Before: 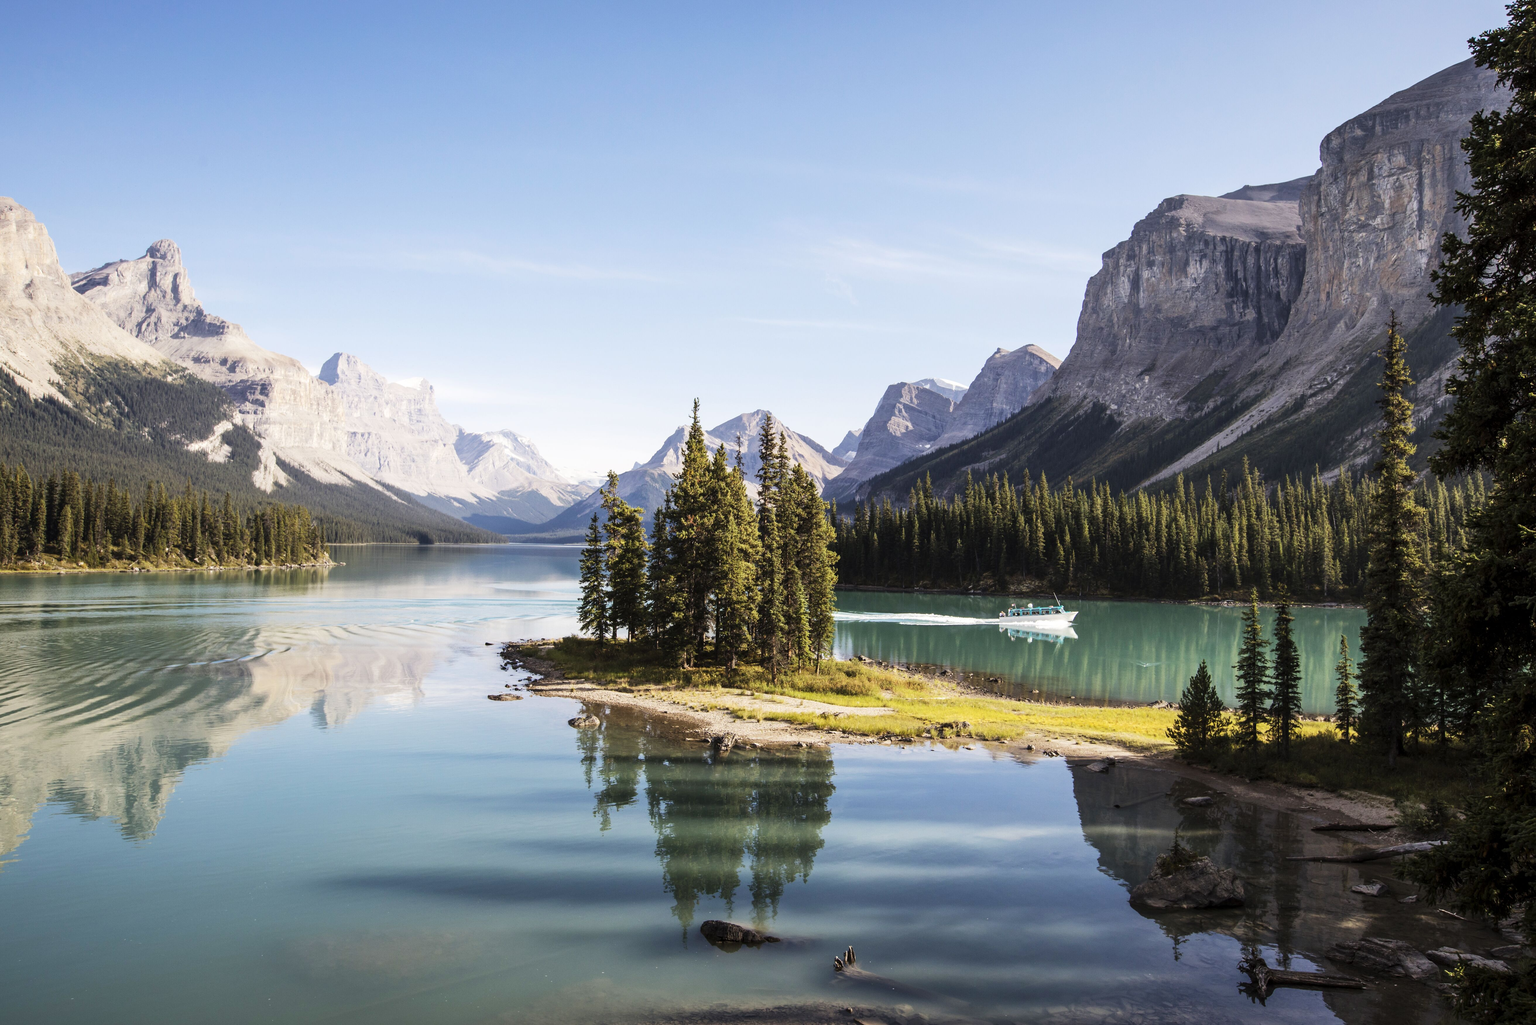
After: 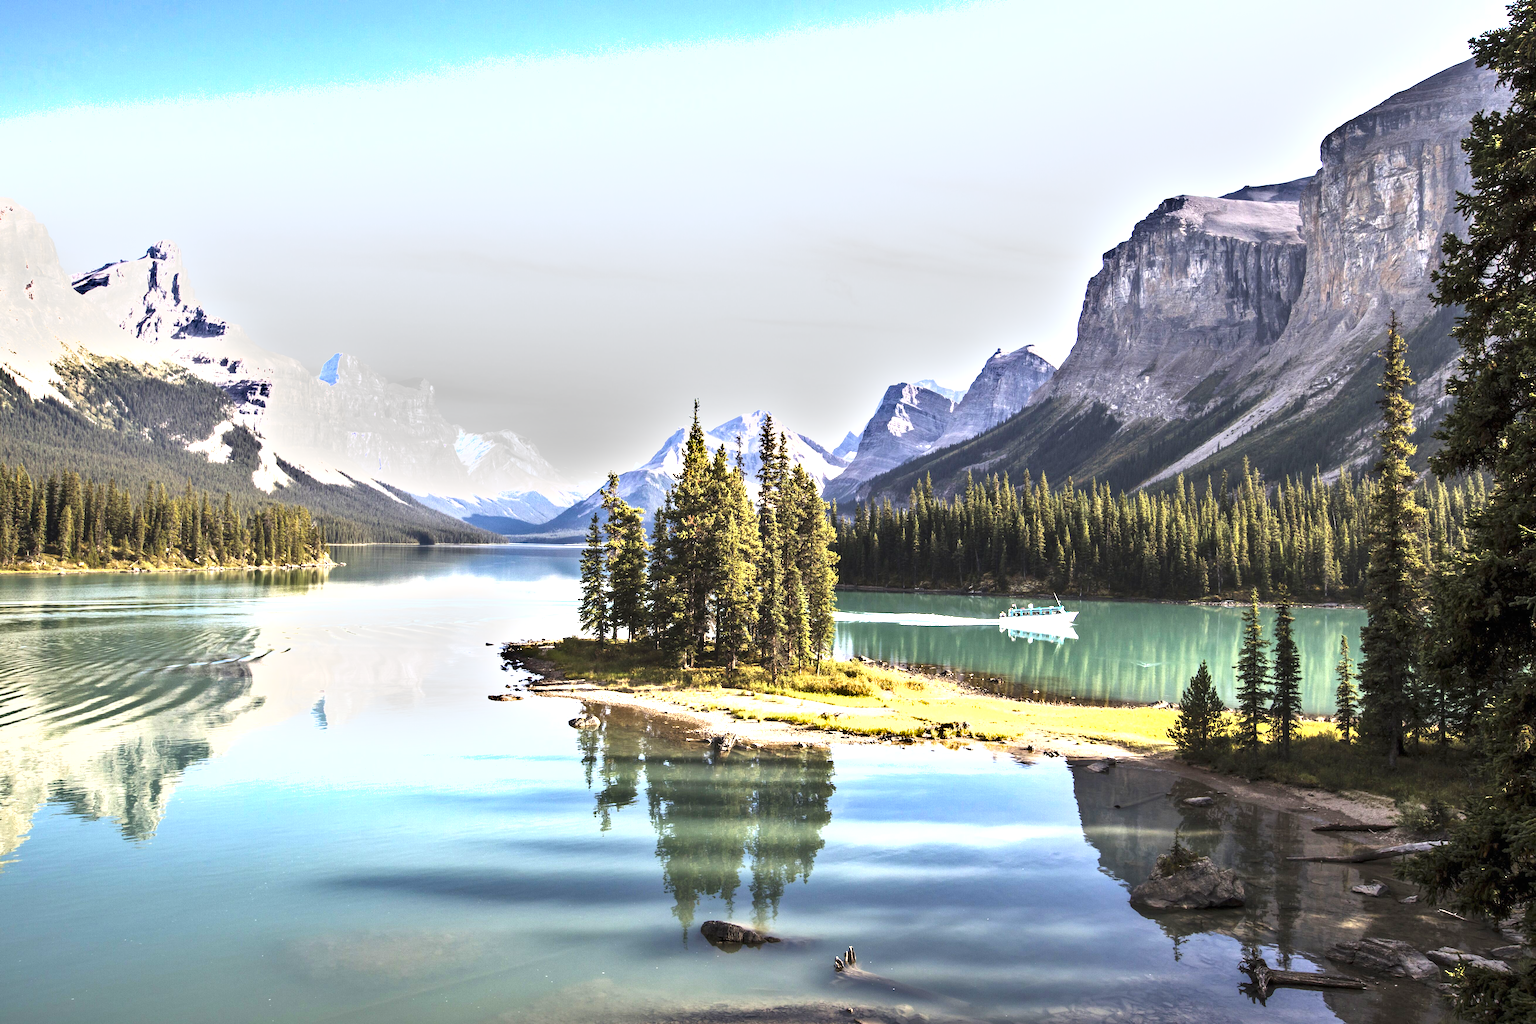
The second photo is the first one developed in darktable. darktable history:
shadows and highlights: shadows 22.27, highlights -49.03, soften with gaussian
exposure: black level correction 0, exposure 1.276 EV, compensate highlight preservation false
